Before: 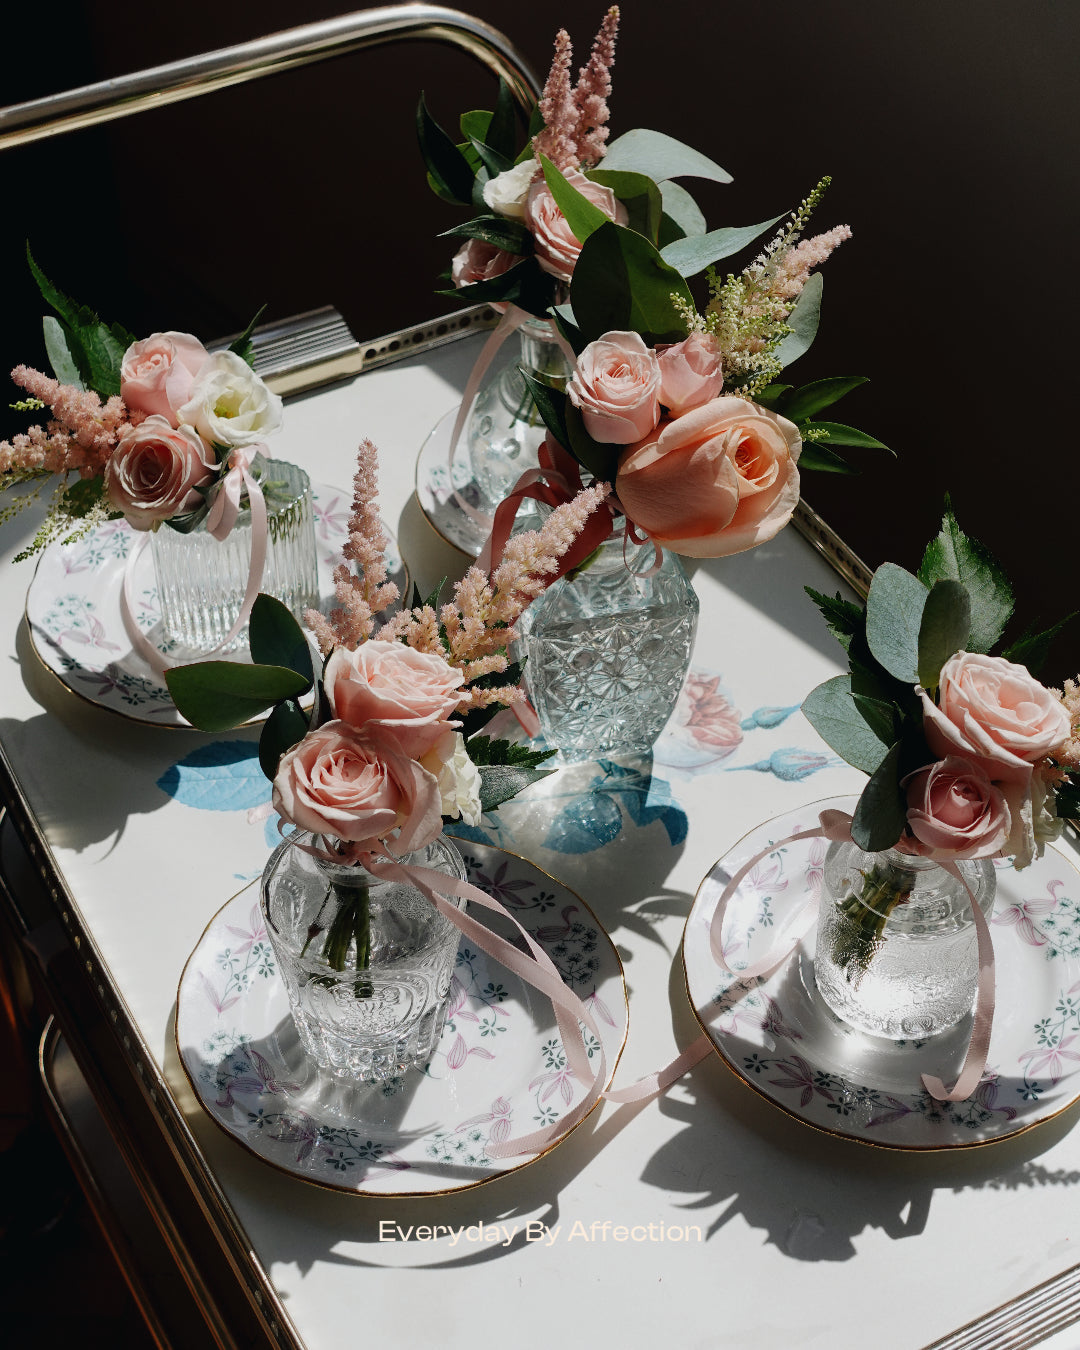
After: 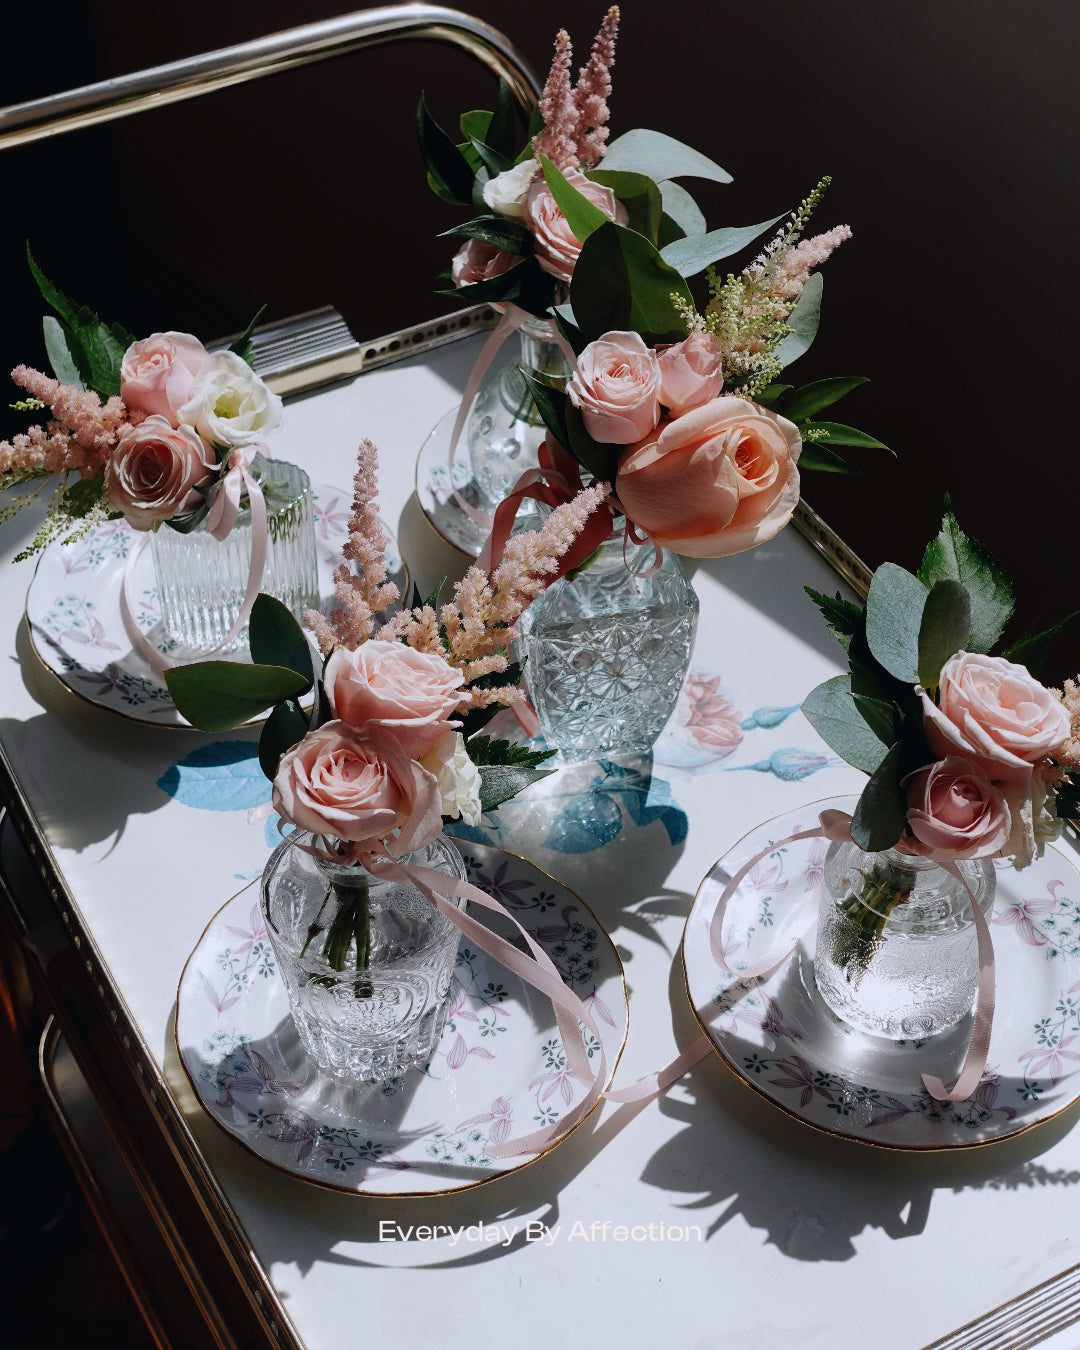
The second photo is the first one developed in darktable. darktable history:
color calibration: gray › normalize channels true, illuminant as shot in camera, x 0.358, y 0.373, temperature 4628.91 K, gamut compression 0.007
